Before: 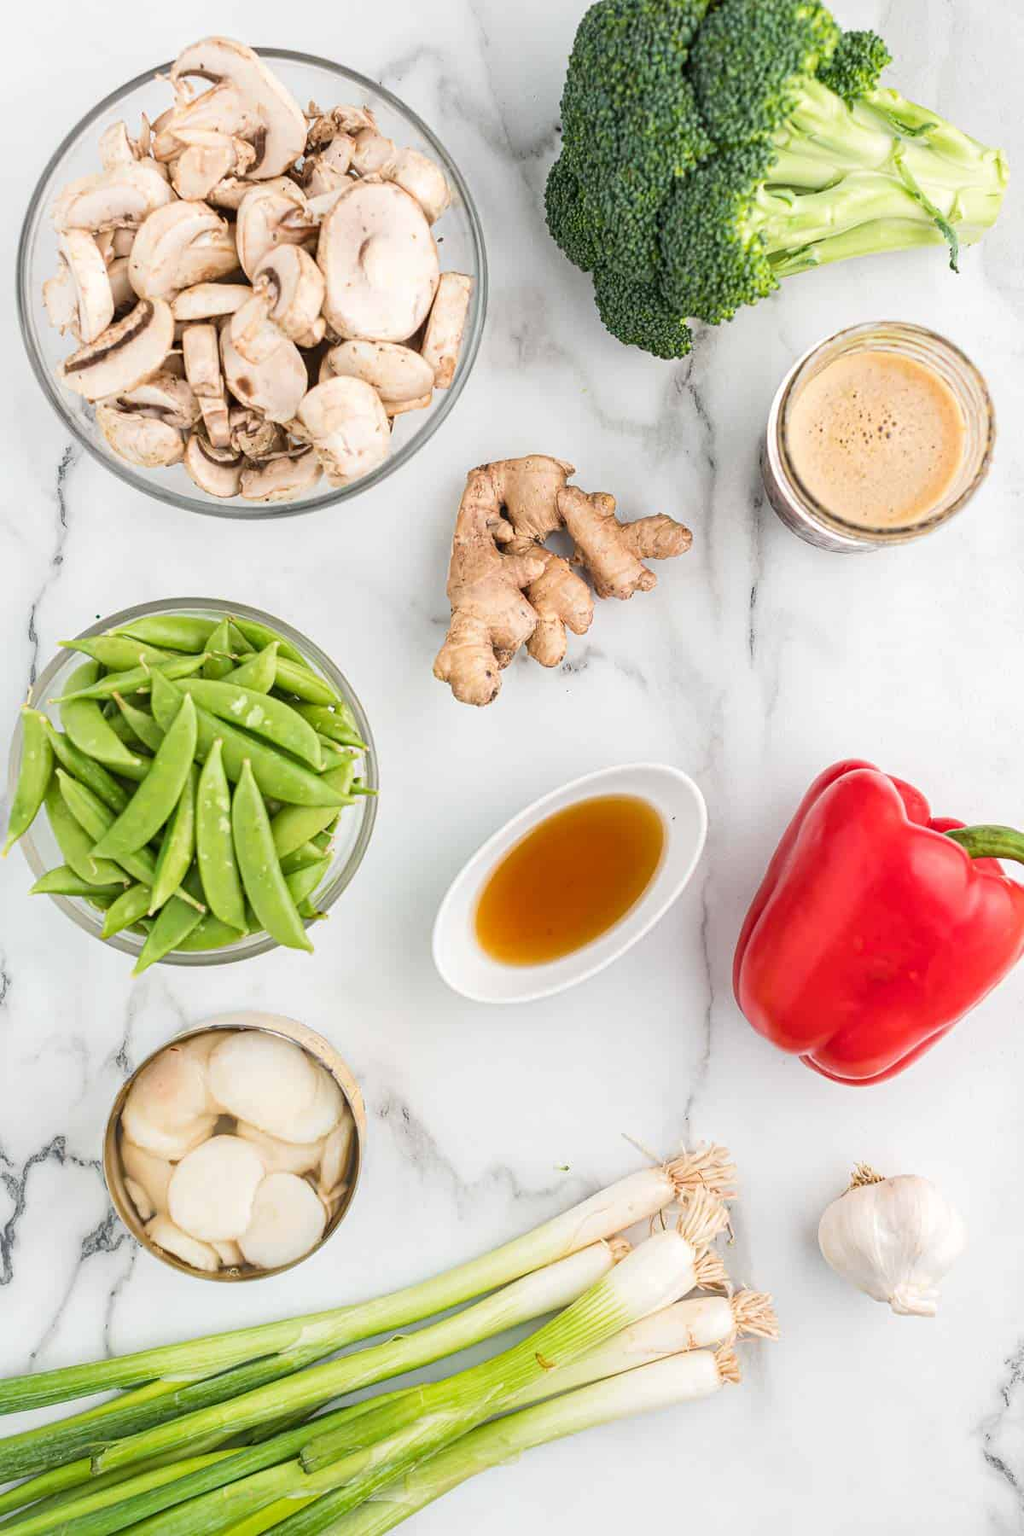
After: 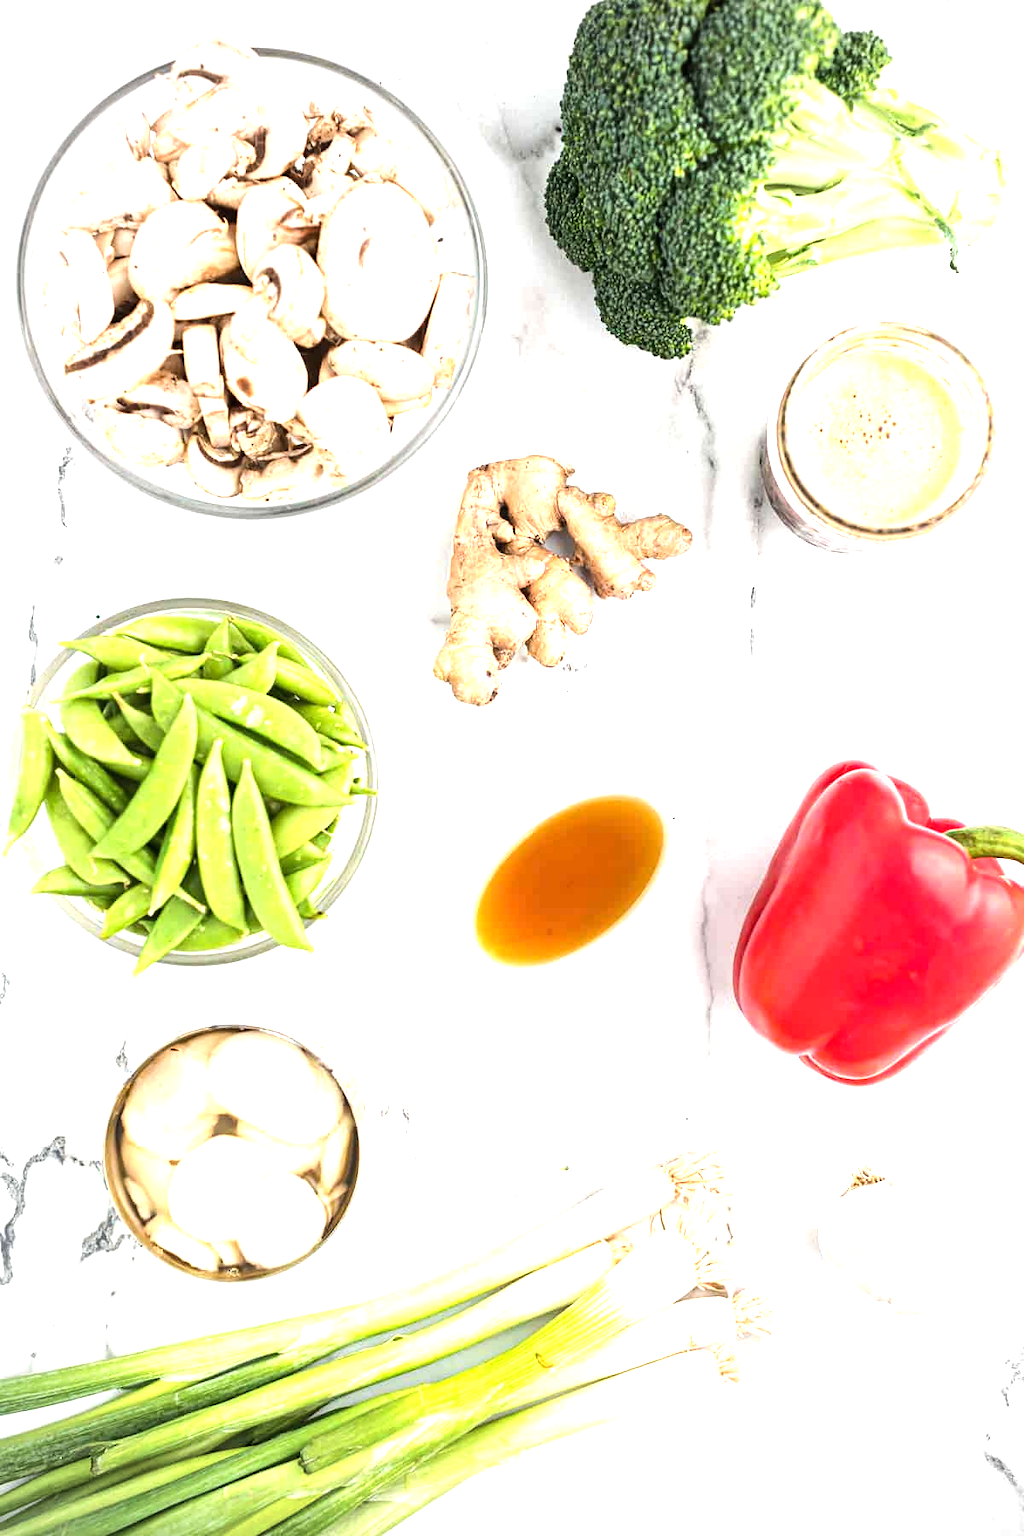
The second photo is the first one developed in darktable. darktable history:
tone equalizer: -8 EV -0.75 EV, -7 EV -0.7 EV, -6 EV -0.6 EV, -5 EV -0.4 EV, -3 EV 0.4 EV, -2 EV 0.6 EV, -1 EV 0.7 EV, +0 EV 0.75 EV, edges refinement/feathering 500, mask exposure compensation -1.57 EV, preserve details no
vignetting: fall-off radius 60.92%
exposure: exposure 0.493 EV, compensate highlight preservation false
